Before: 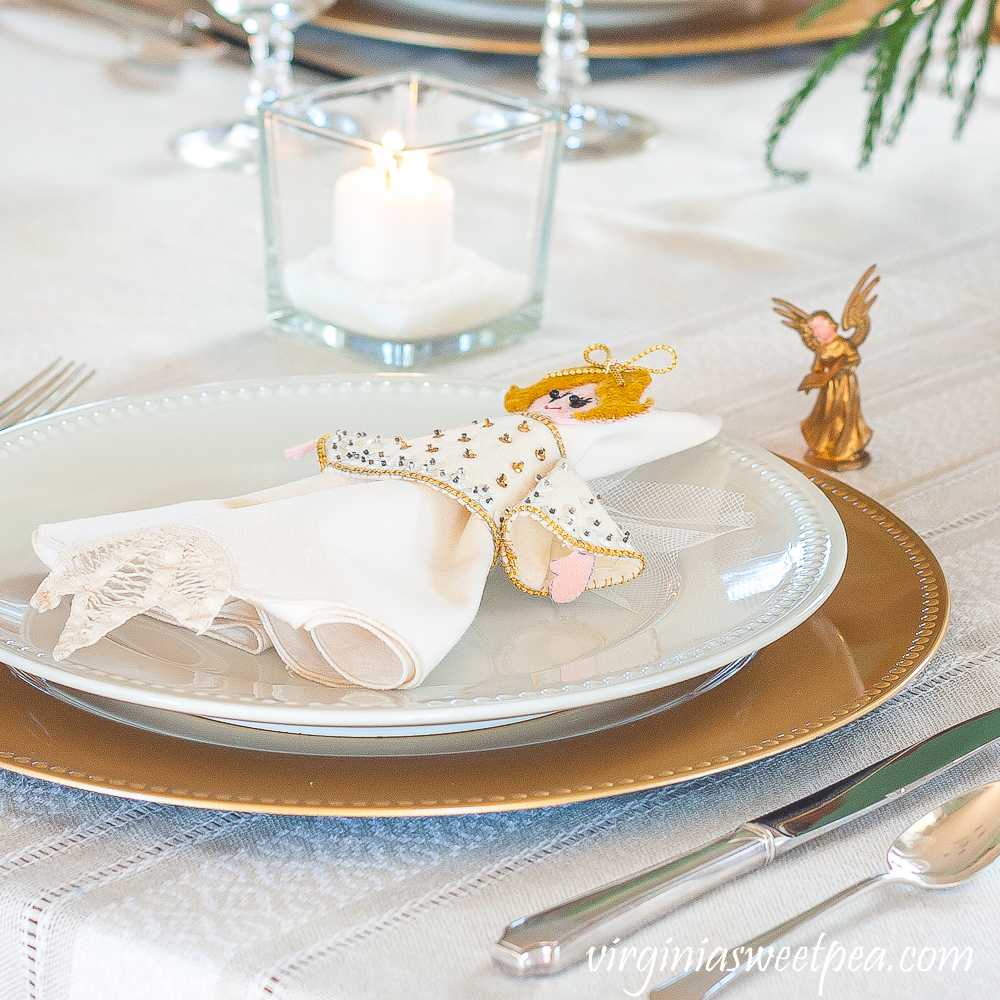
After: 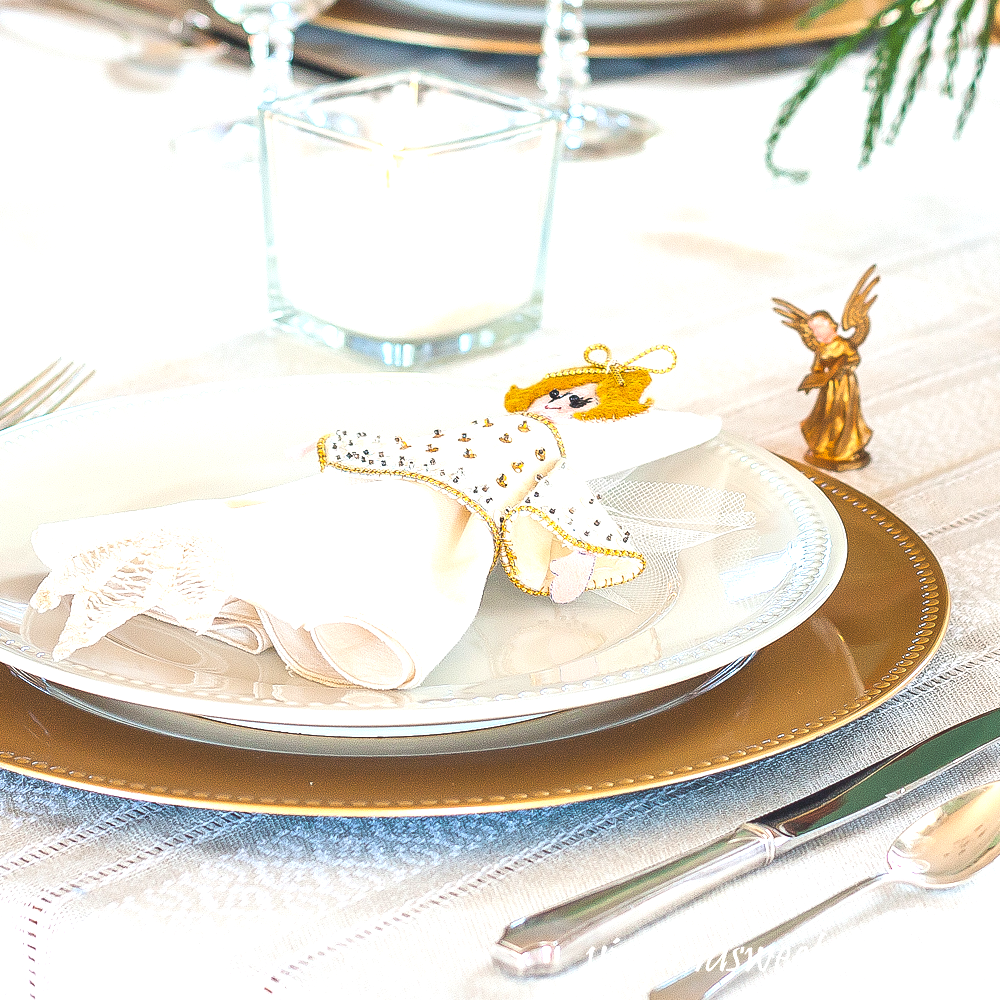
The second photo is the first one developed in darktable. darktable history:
color balance rgb: perceptual saturation grading › global saturation 0.525%, perceptual brilliance grading › highlights 15.734%, perceptual brilliance grading › shadows -14.166%, global vibrance 20%
